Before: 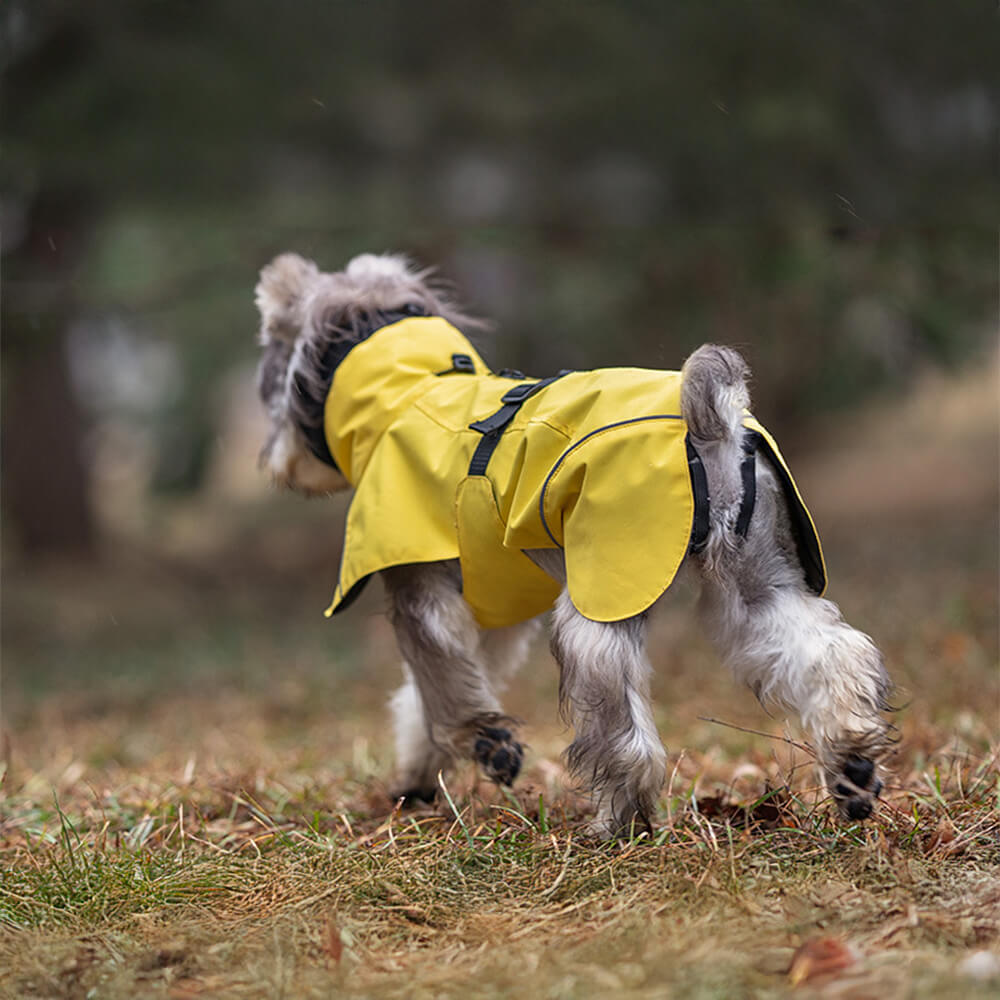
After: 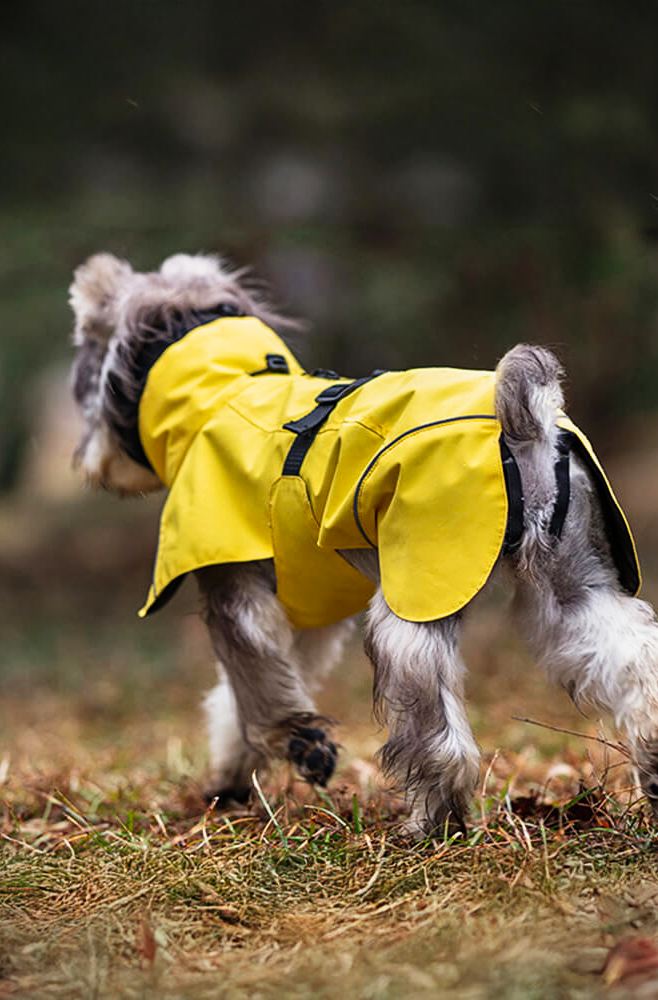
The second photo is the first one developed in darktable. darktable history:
crop and rotate: left 18.669%, right 15.529%
vignetting: brightness -0.454, saturation -0.308, center (0, 0.008)
tone curve: curves: ch0 [(0, 0) (0.059, 0.027) (0.178, 0.105) (0.292, 0.233) (0.485, 0.472) (0.837, 0.887) (1, 0.983)]; ch1 [(0, 0) (0.23, 0.166) (0.34, 0.298) (0.371, 0.334) (0.435, 0.413) (0.477, 0.469) (0.499, 0.498) (0.534, 0.551) (0.56, 0.585) (0.754, 0.801) (1, 1)]; ch2 [(0, 0) (0.431, 0.414) (0.498, 0.503) (0.524, 0.531) (0.568, 0.567) (0.6, 0.597) (0.65, 0.651) (0.752, 0.764) (1, 1)], preserve colors none
